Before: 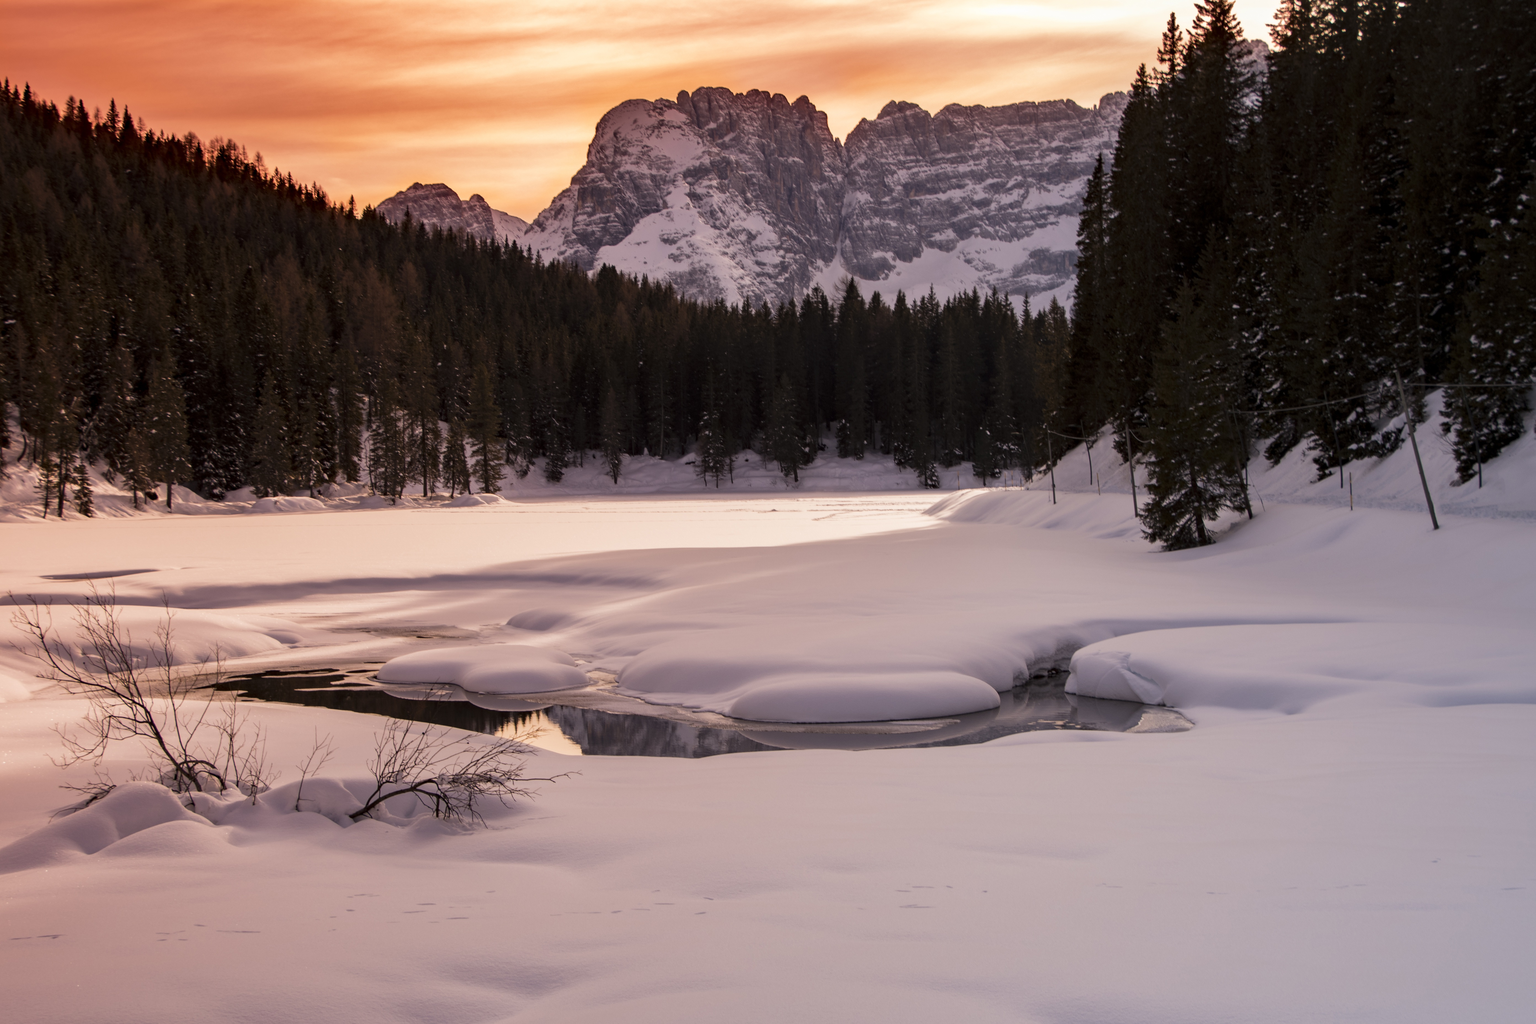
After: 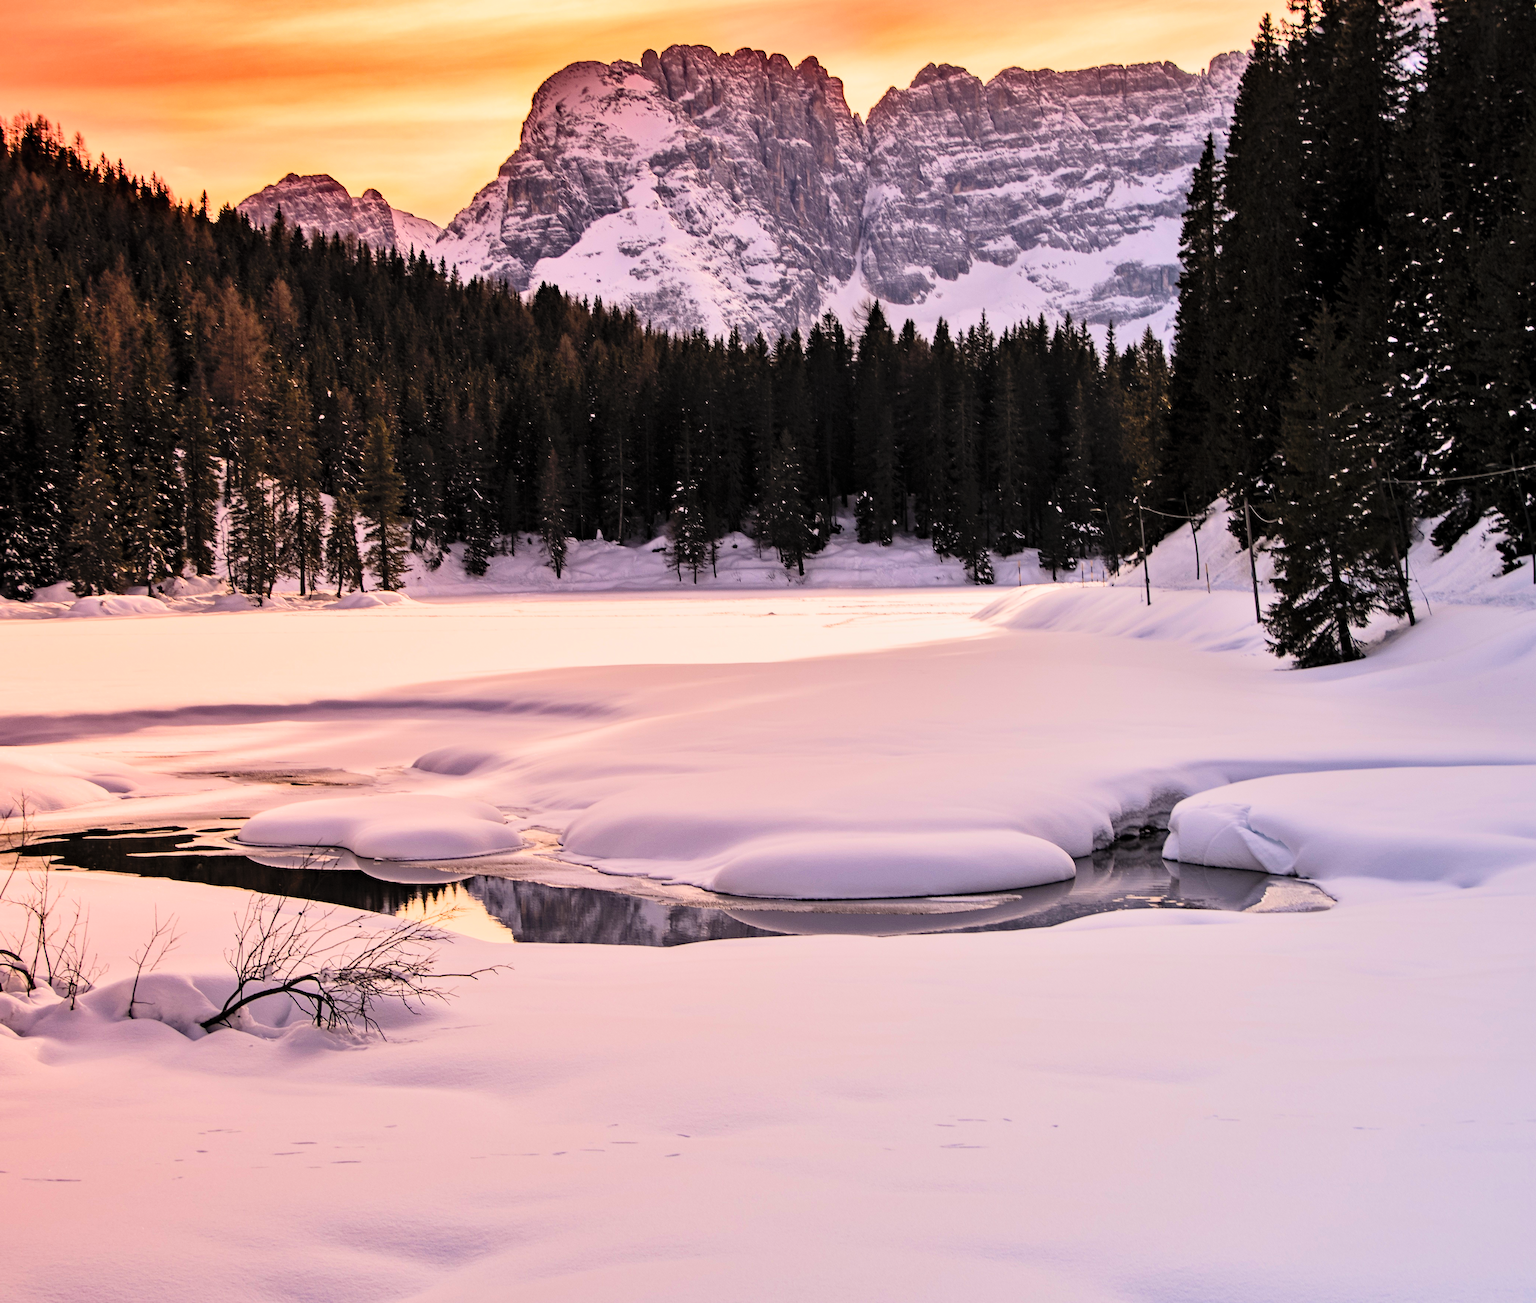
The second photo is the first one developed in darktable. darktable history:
crop and rotate: left 13.066%, top 5.287%, right 12.544%
filmic rgb: middle gray luminance 28.8%, black relative exposure -10.39 EV, white relative exposure 5.47 EV, target black luminance 0%, hardness 3.96, latitude 1.21%, contrast 1.131, highlights saturation mix 4.06%, shadows ↔ highlights balance 15.66%
sharpen: radius 1.469, amount 0.407, threshold 1.598
exposure: exposure 0.702 EV, compensate highlight preservation false
contrast brightness saturation: contrast 0.24, brightness 0.249, saturation 0.392
haze removal: compatibility mode true, adaptive false
shadows and highlights: low approximation 0.01, soften with gaussian
